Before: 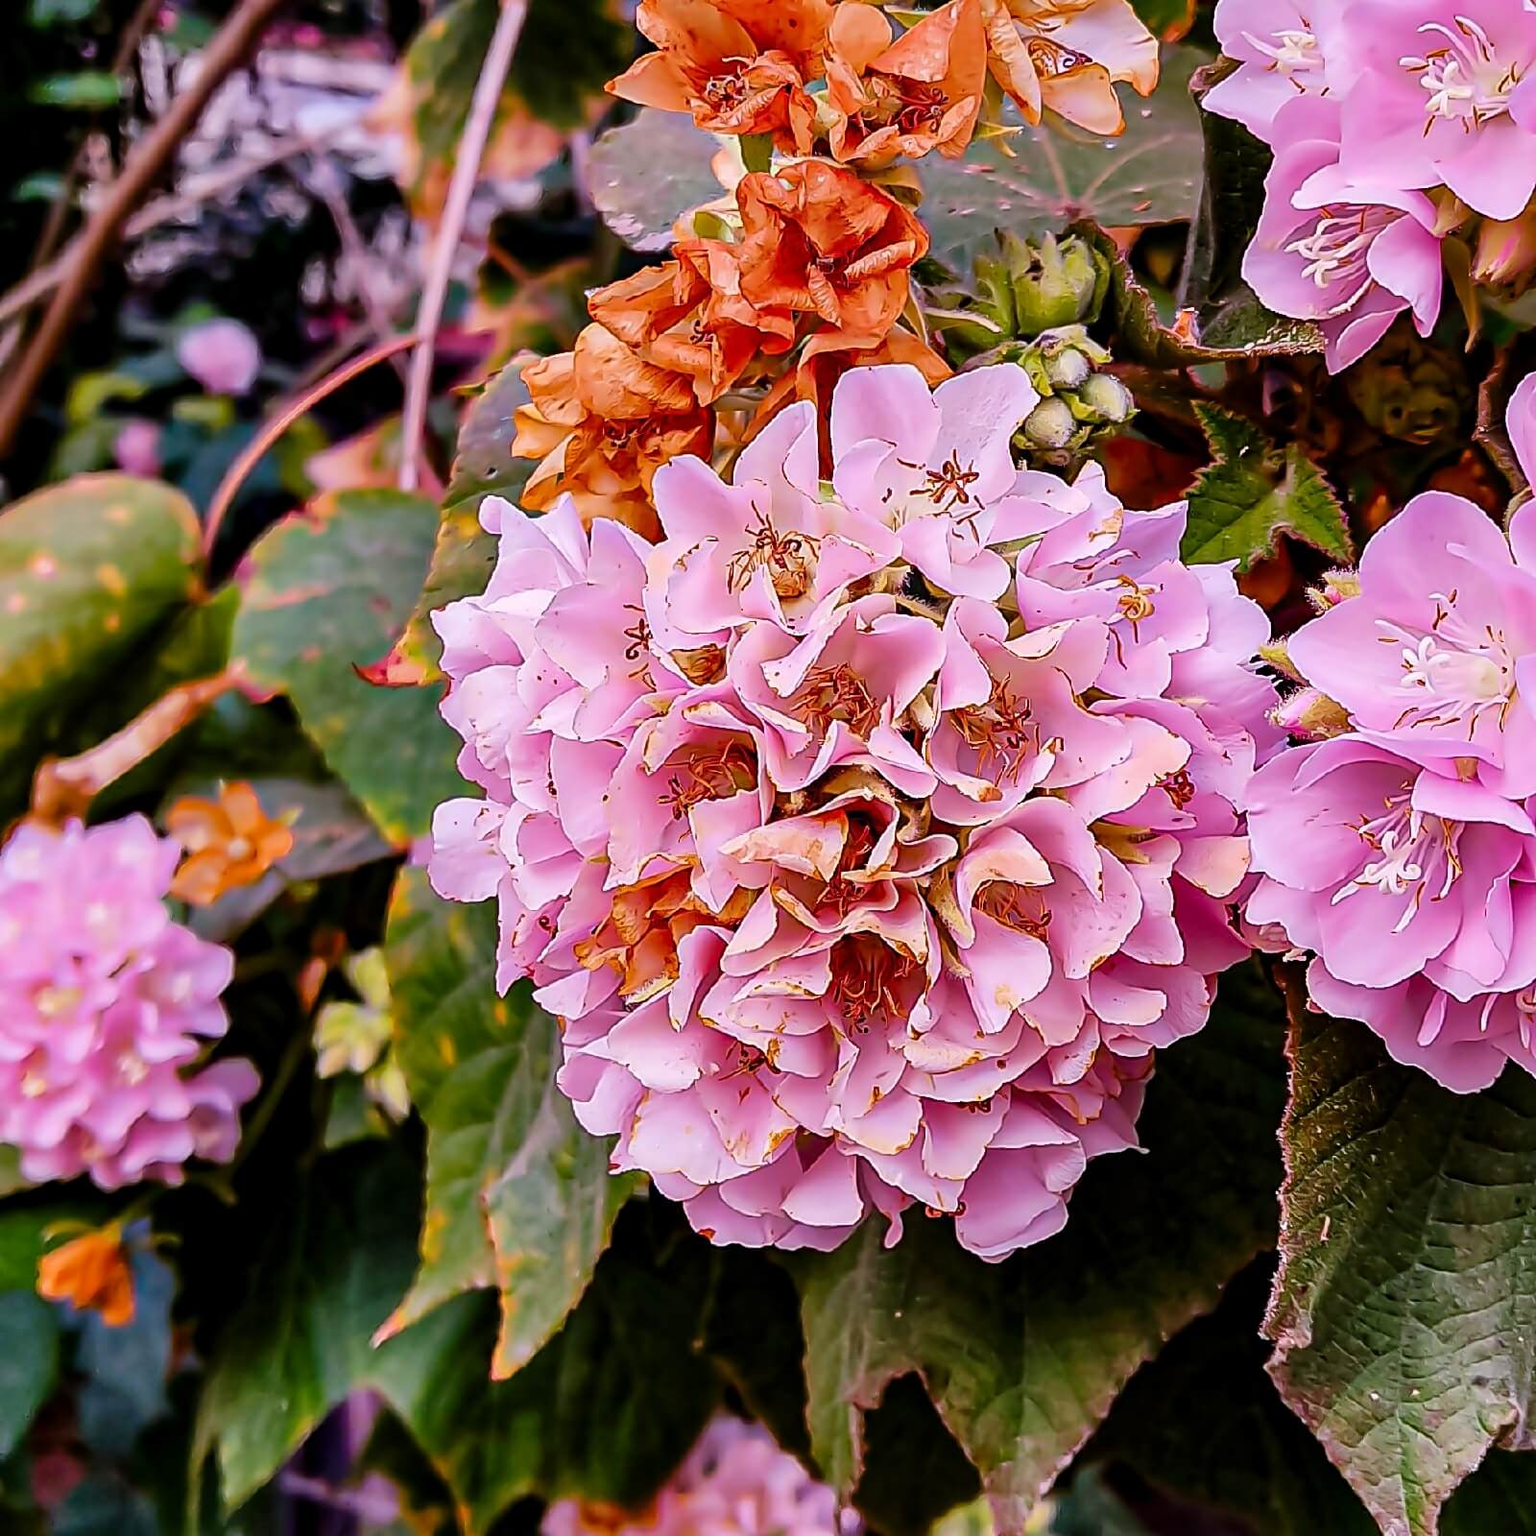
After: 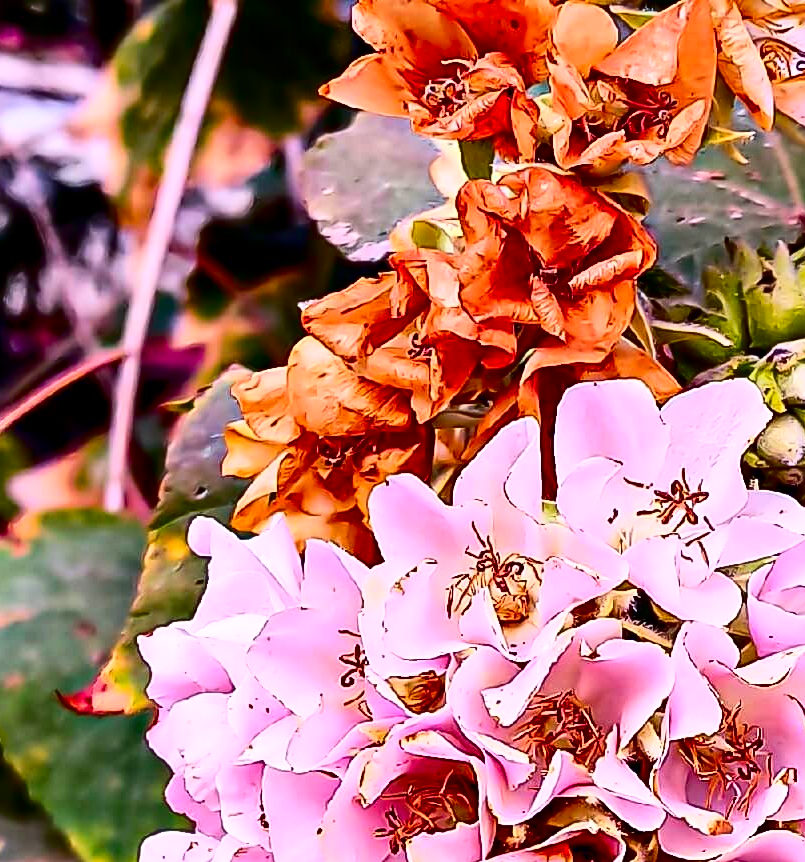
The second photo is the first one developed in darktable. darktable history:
contrast brightness saturation: contrast 0.333, brightness -0.069, saturation 0.171
exposure: exposure 0.224 EV, compensate highlight preservation false
crop: left 19.441%, right 30.225%, bottom 46.098%
